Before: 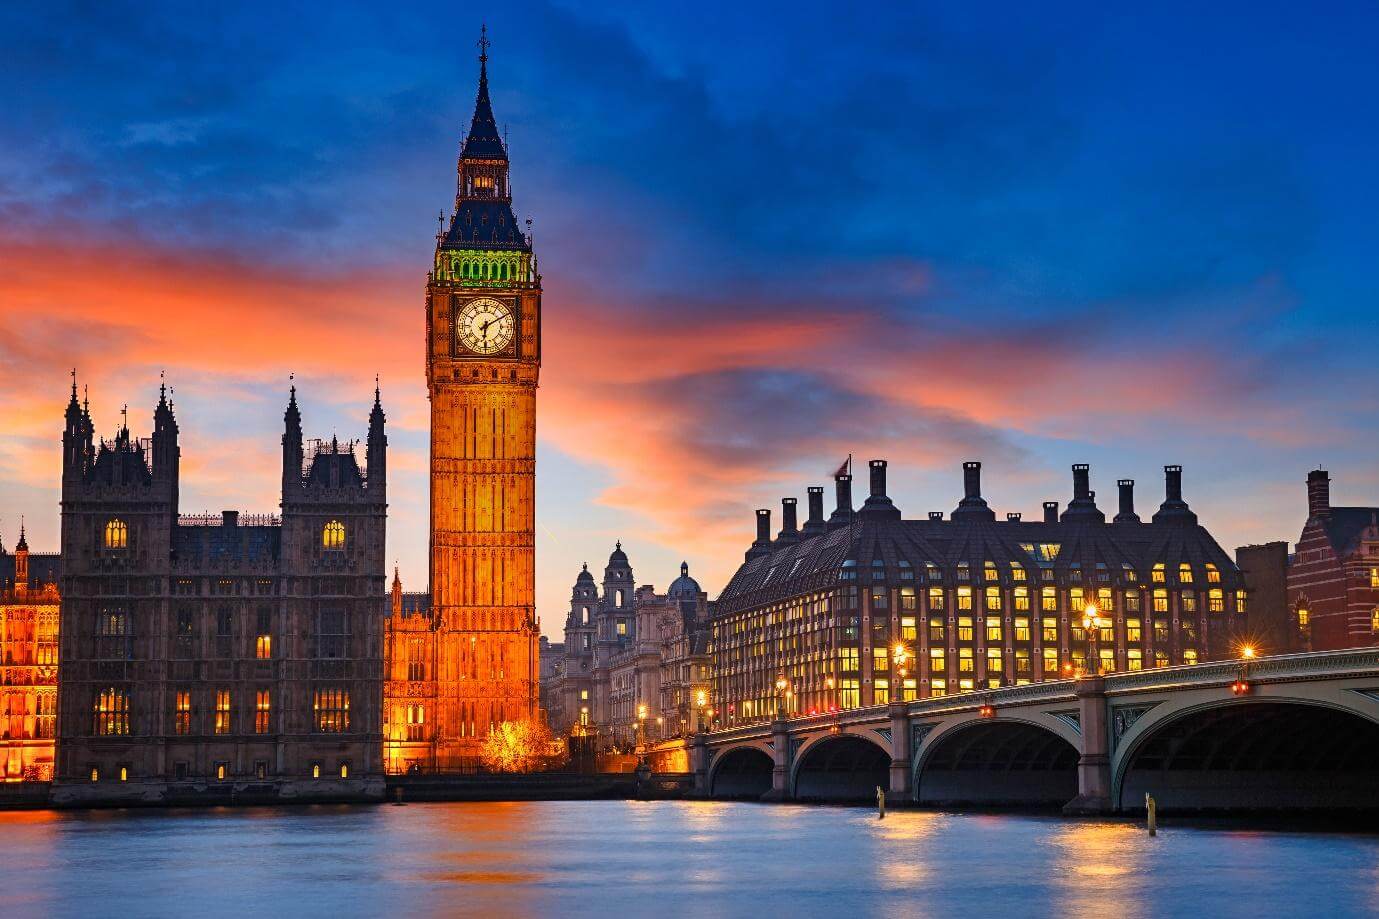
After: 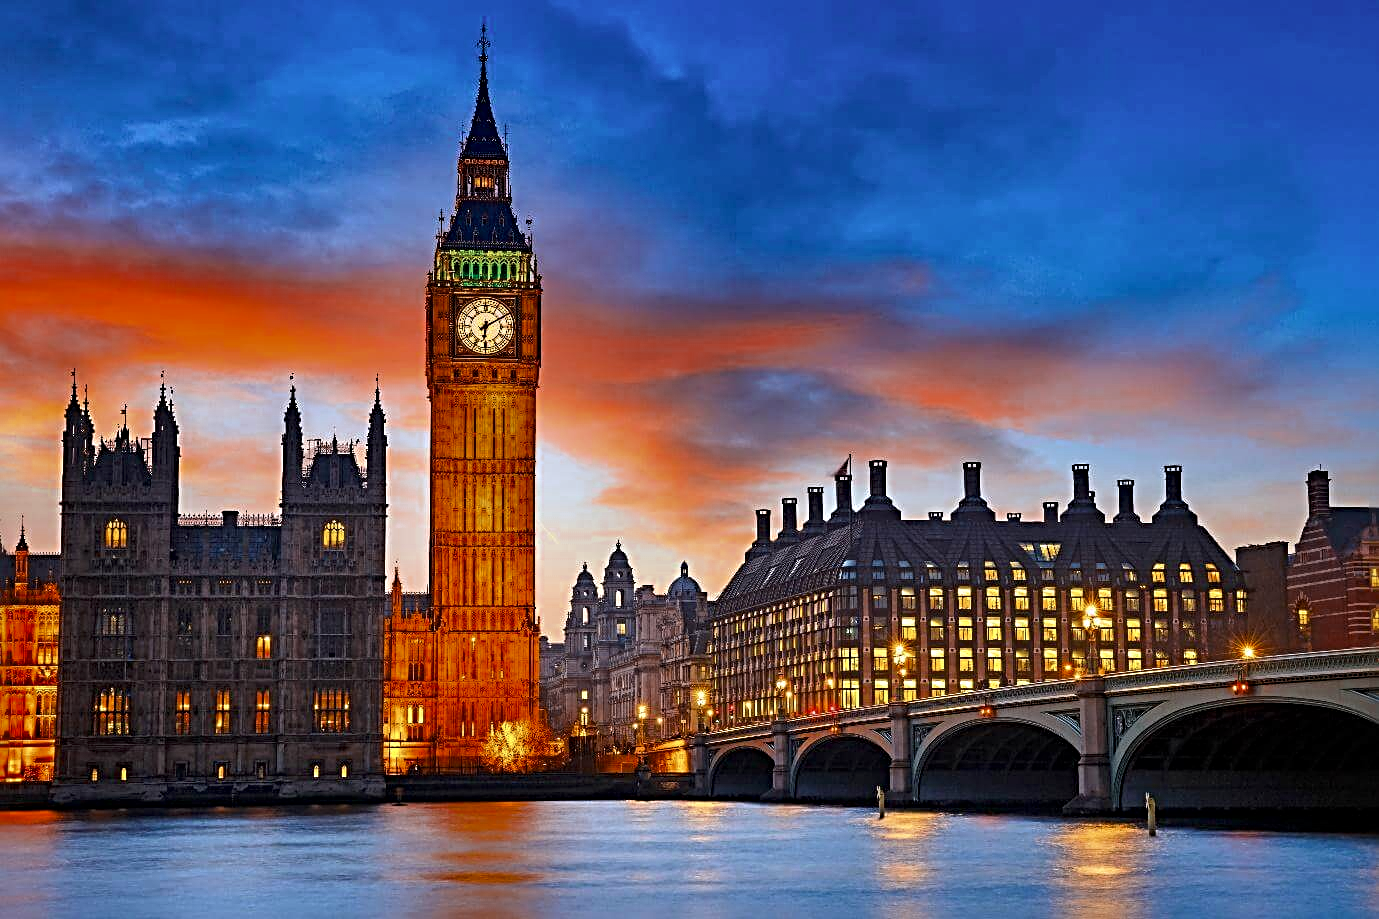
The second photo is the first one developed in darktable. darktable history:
color balance rgb: perceptual saturation grading › global saturation 20%, global vibrance 20%
sharpen: radius 4
local contrast: mode bilateral grid, contrast 20, coarseness 50, detail 132%, midtone range 0.2
color zones: curves: ch0 [(0, 0.5) (0.125, 0.4) (0.25, 0.5) (0.375, 0.4) (0.5, 0.4) (0.625, 0.6) (0.75, 0.6) (0.875, 0.5)]; ch1 [(0, 0.35) (0.125, 0.45) (0.25, 0.35) (0.375, 0.35) (0.5, 0.35) (0.625, 0.35) (0.75, 0.45) (0.875, 0.35)]; ch2 [(0, 0.6) (0.125, 0.5) (0.25, 0.5) (0.375, 0.6) (0.5, 0.6) (0.625, 0.5) (0.75, 0.5) (0.875, 0.5)]
